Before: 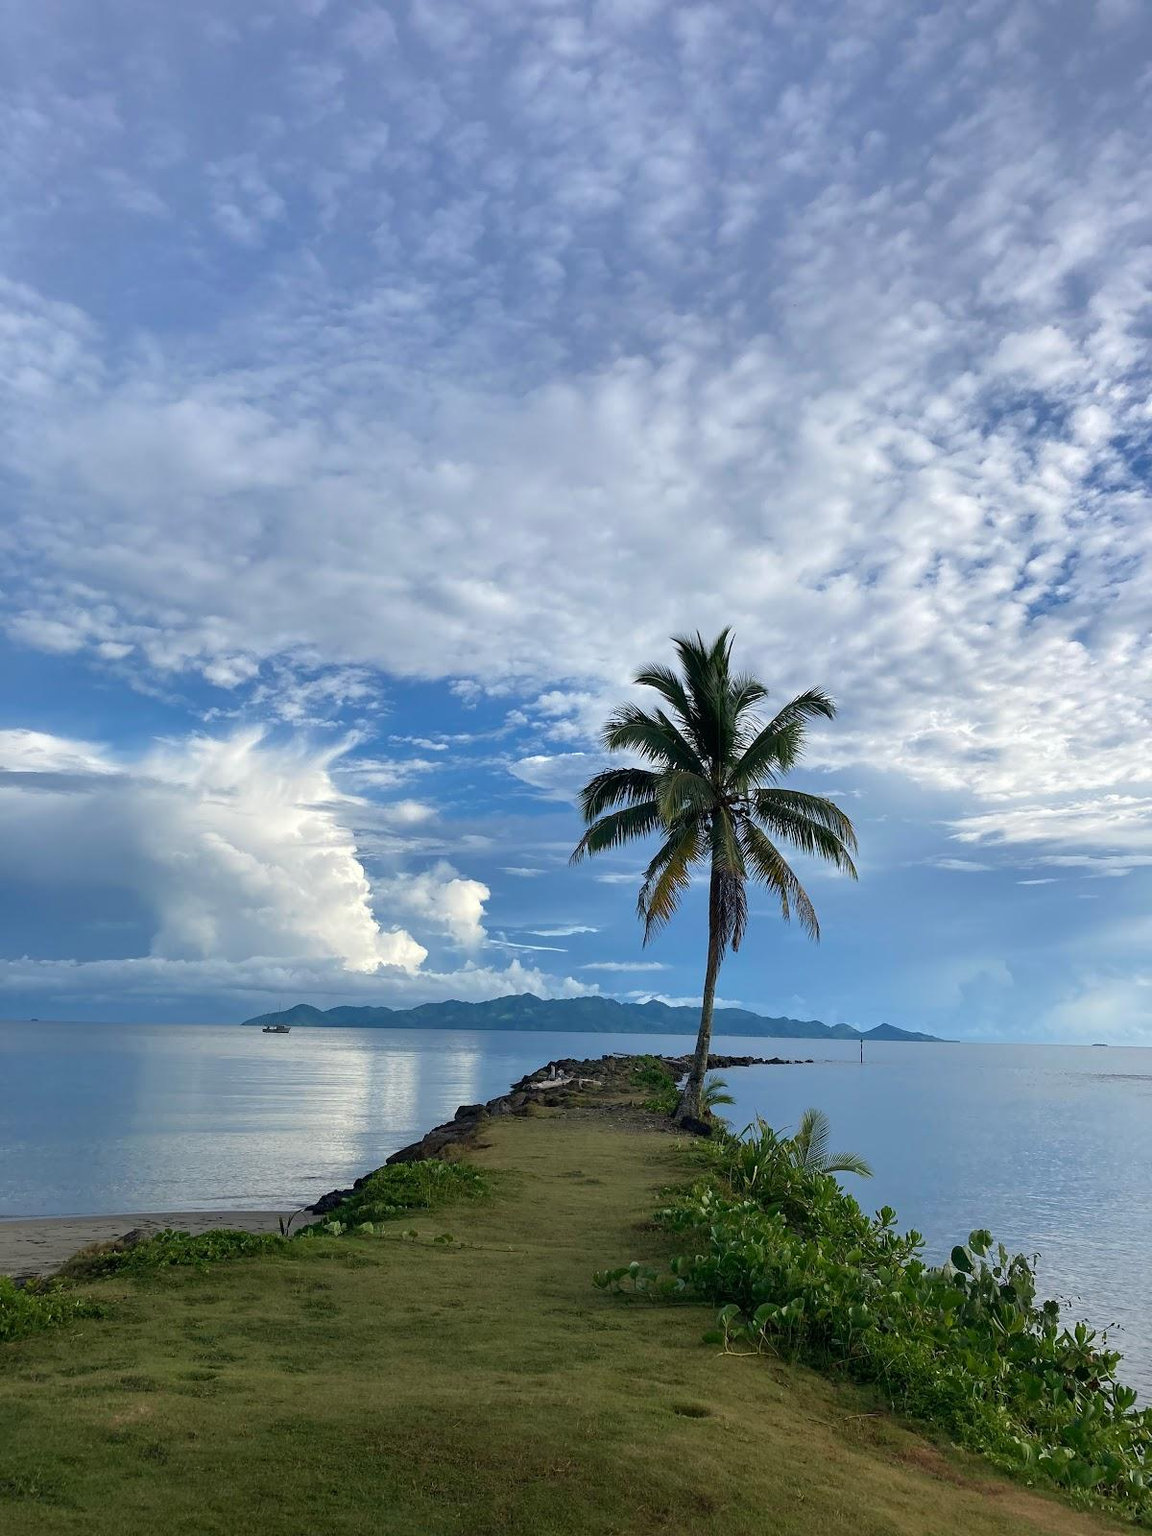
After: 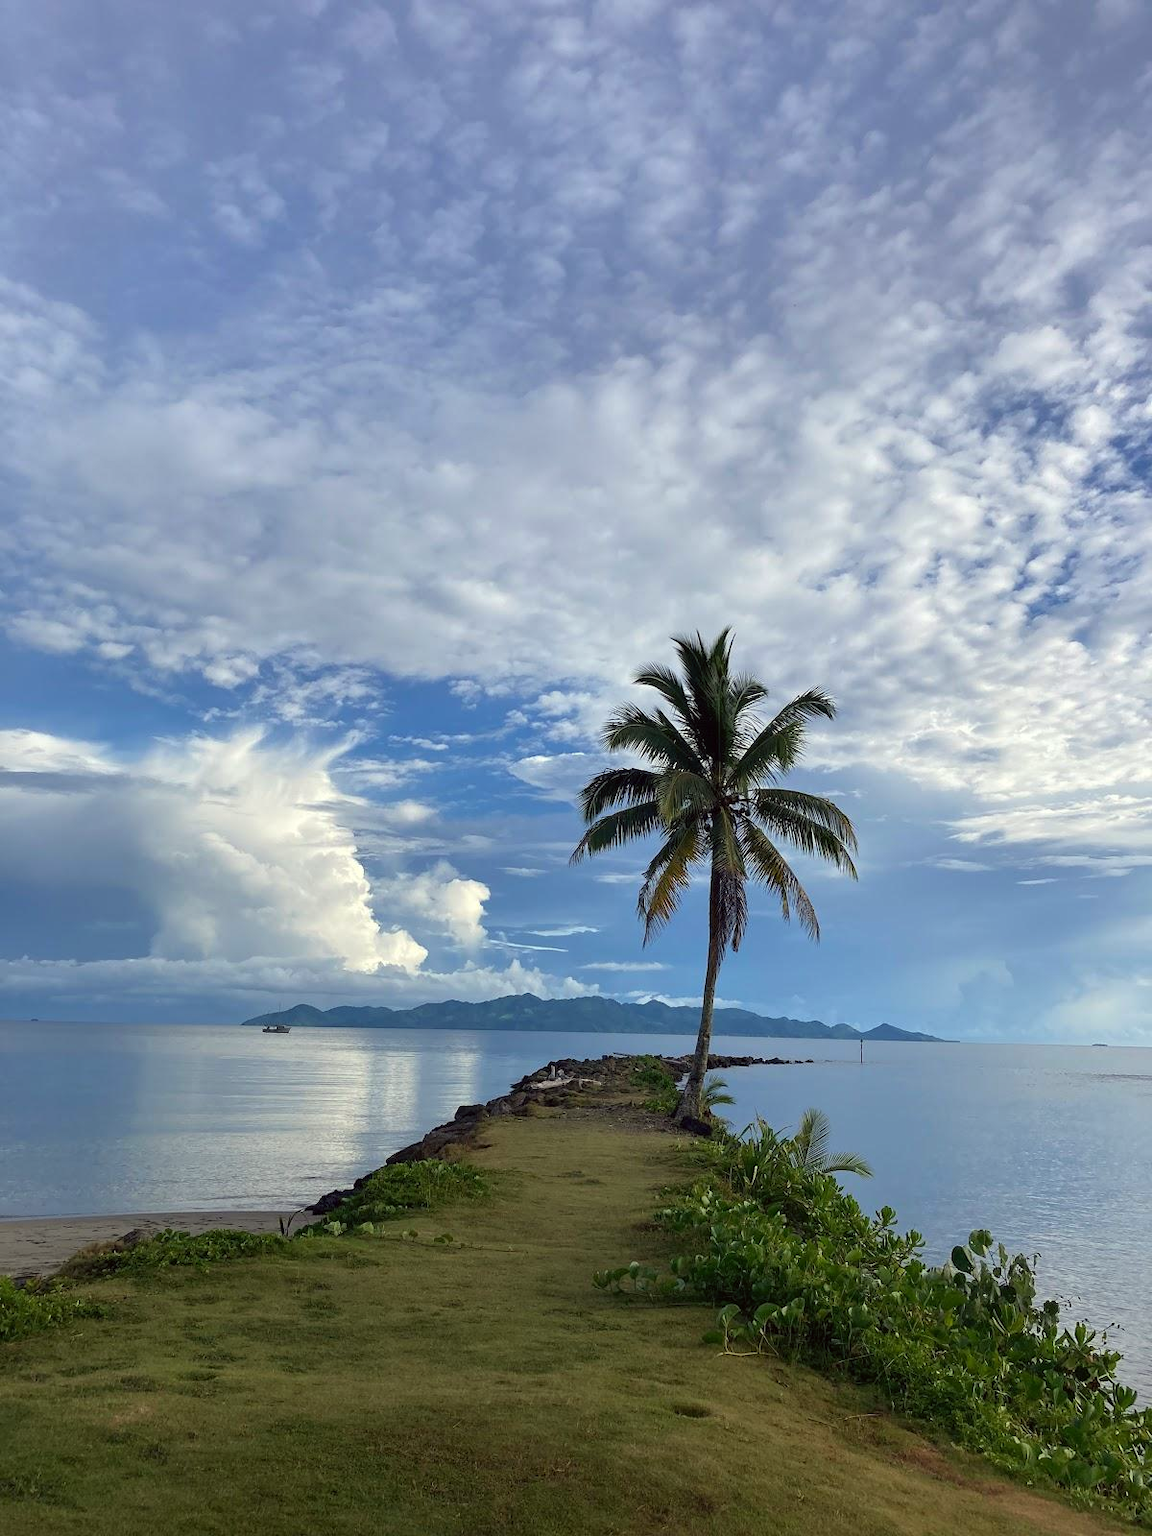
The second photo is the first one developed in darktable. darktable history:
color correction: highlights a* -1.05, highlights b* 4.43, shadows a* 3.53
